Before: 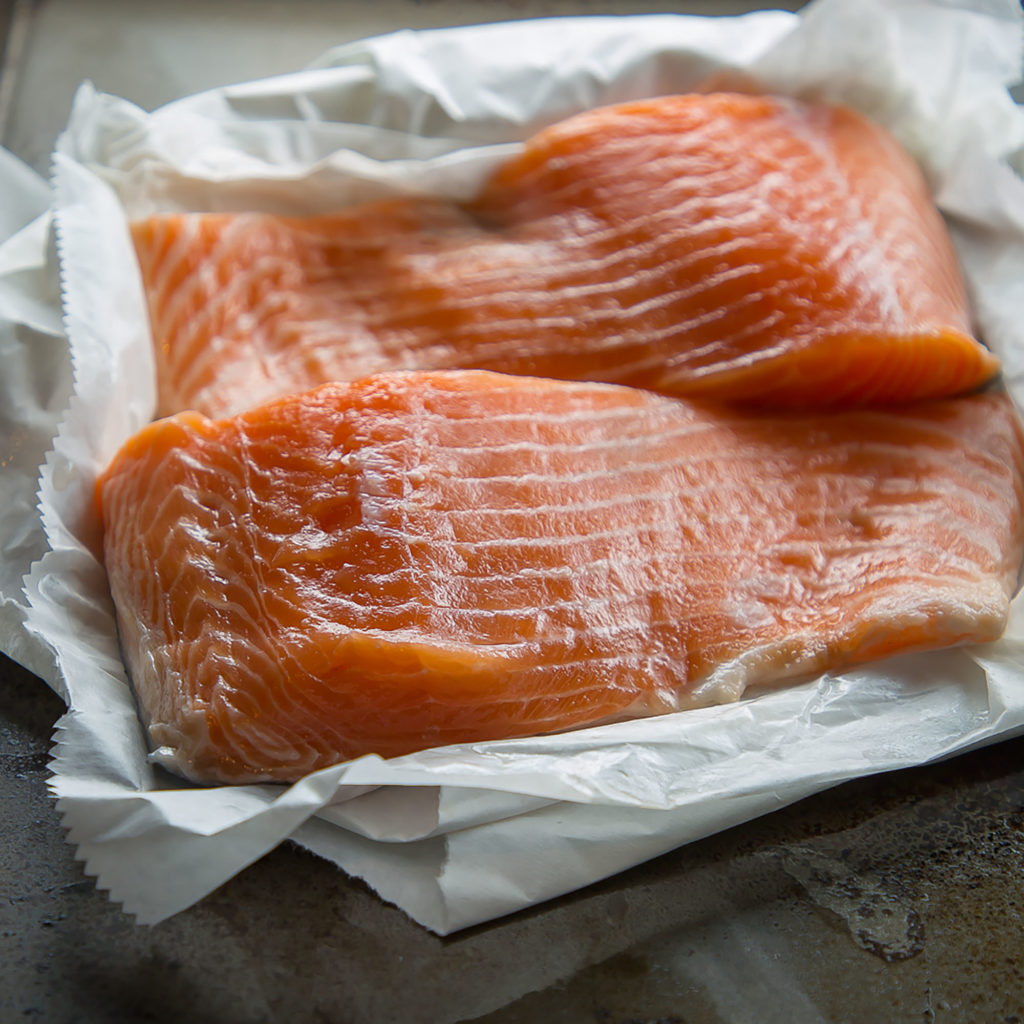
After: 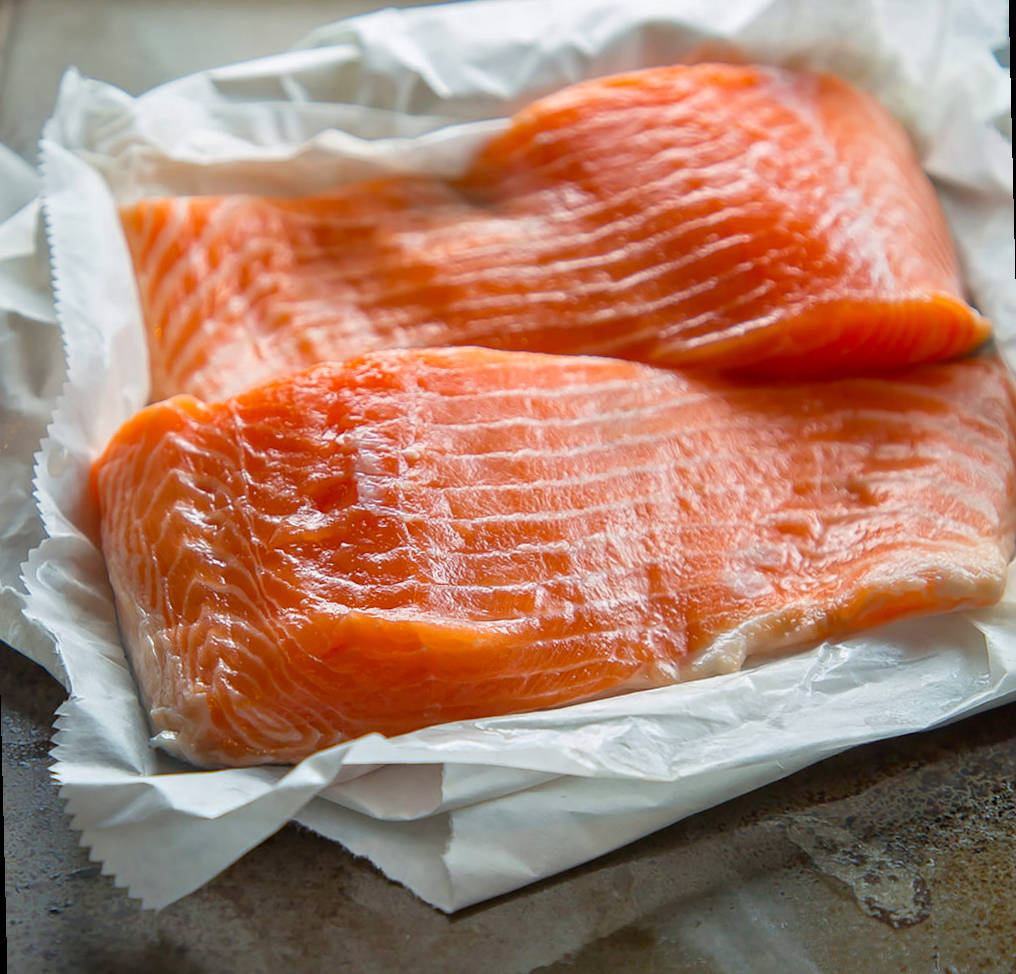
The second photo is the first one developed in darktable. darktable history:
rotate and perspective: rotation -1.42°, crop left 0.016, crop right 0.984, crop top 0.035, crop bottom 0.965
tone equalizer: -8 EV 1 EV, -7 EV 1 EV, -6 EV 1 EV, -5 EV 1 EV, -4 EV 1 EV, -3 EV 0.75 EV, -2 EV 0.5 EV, -1 EV 0.25 EV
